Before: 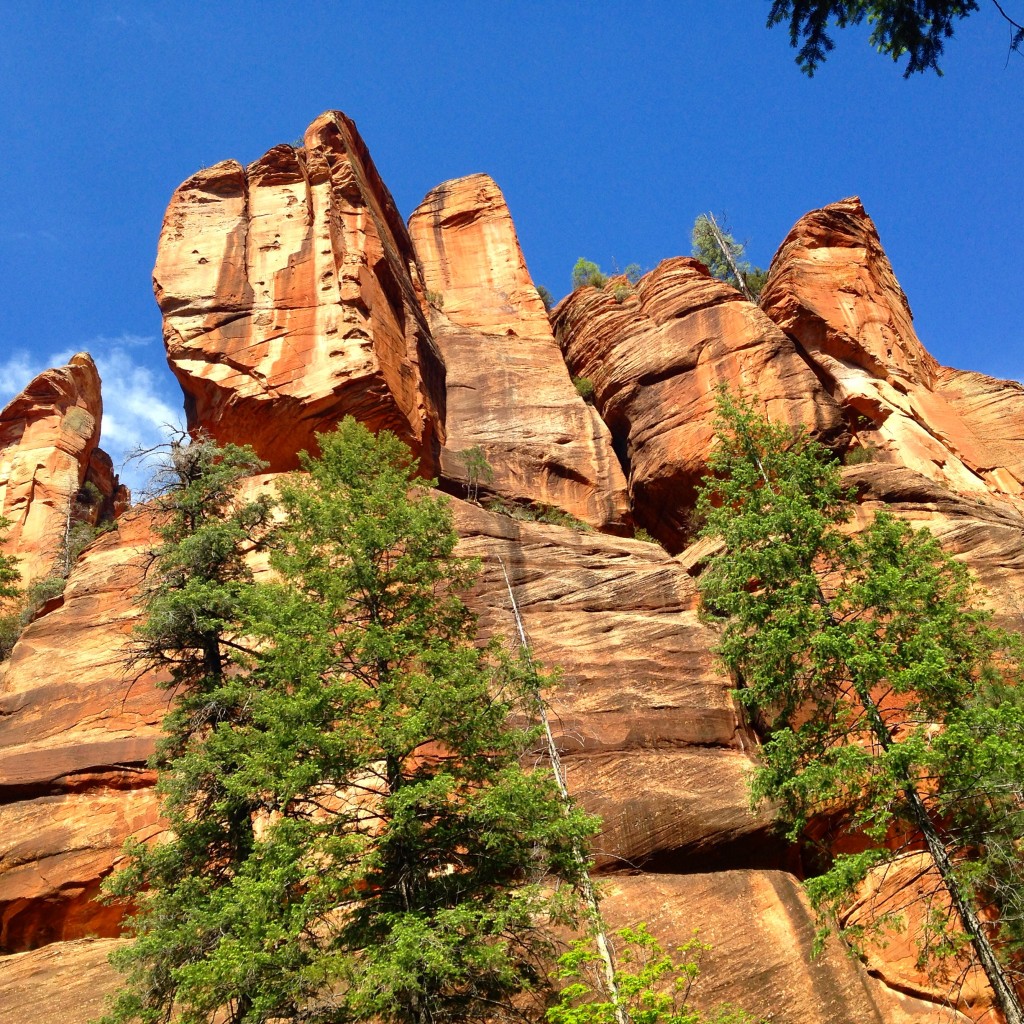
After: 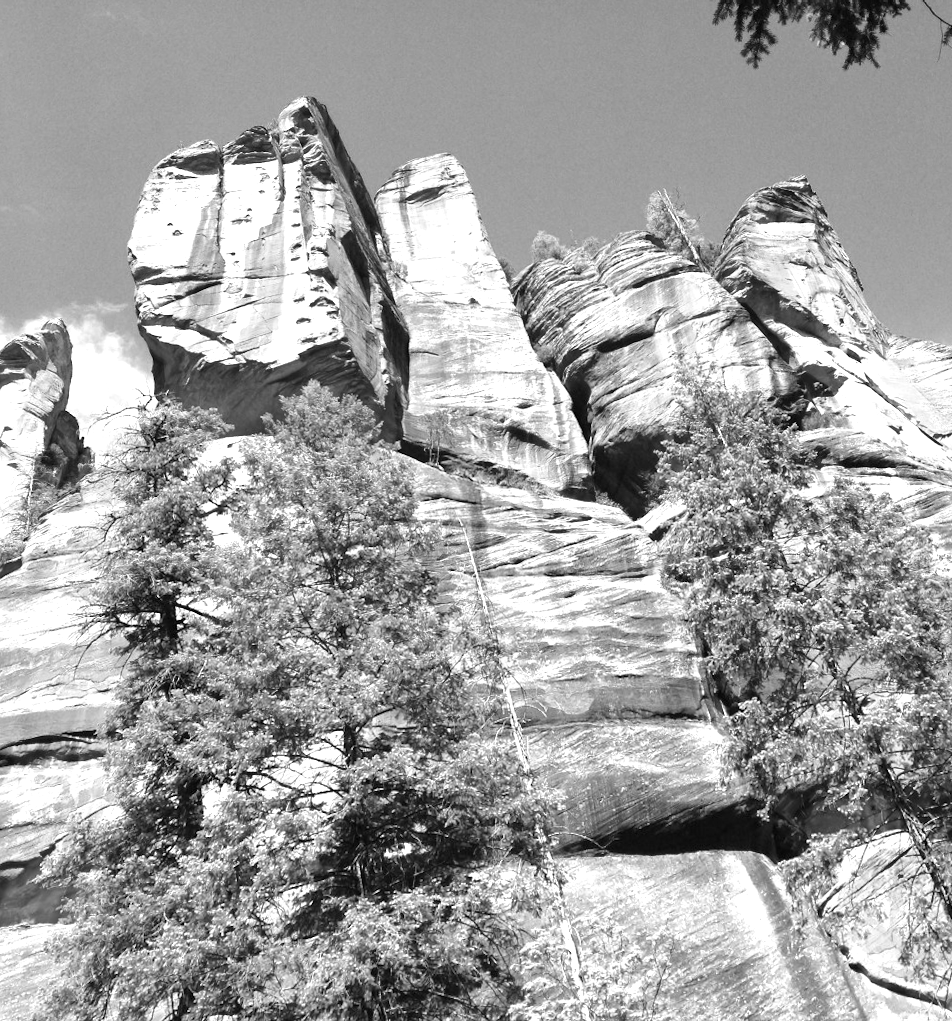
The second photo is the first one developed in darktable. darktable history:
rotate and perspective: rotation 0.215°, lens shift (vertical) -0.139, crop left 0.069, crop right 0.939, crop top 0.002, crop bottom 0.996
exposure: black level correction 0, exposure 1 EV, compensate exposure bias true, compensate highlight preservation false
monochrome: on, module defaults
